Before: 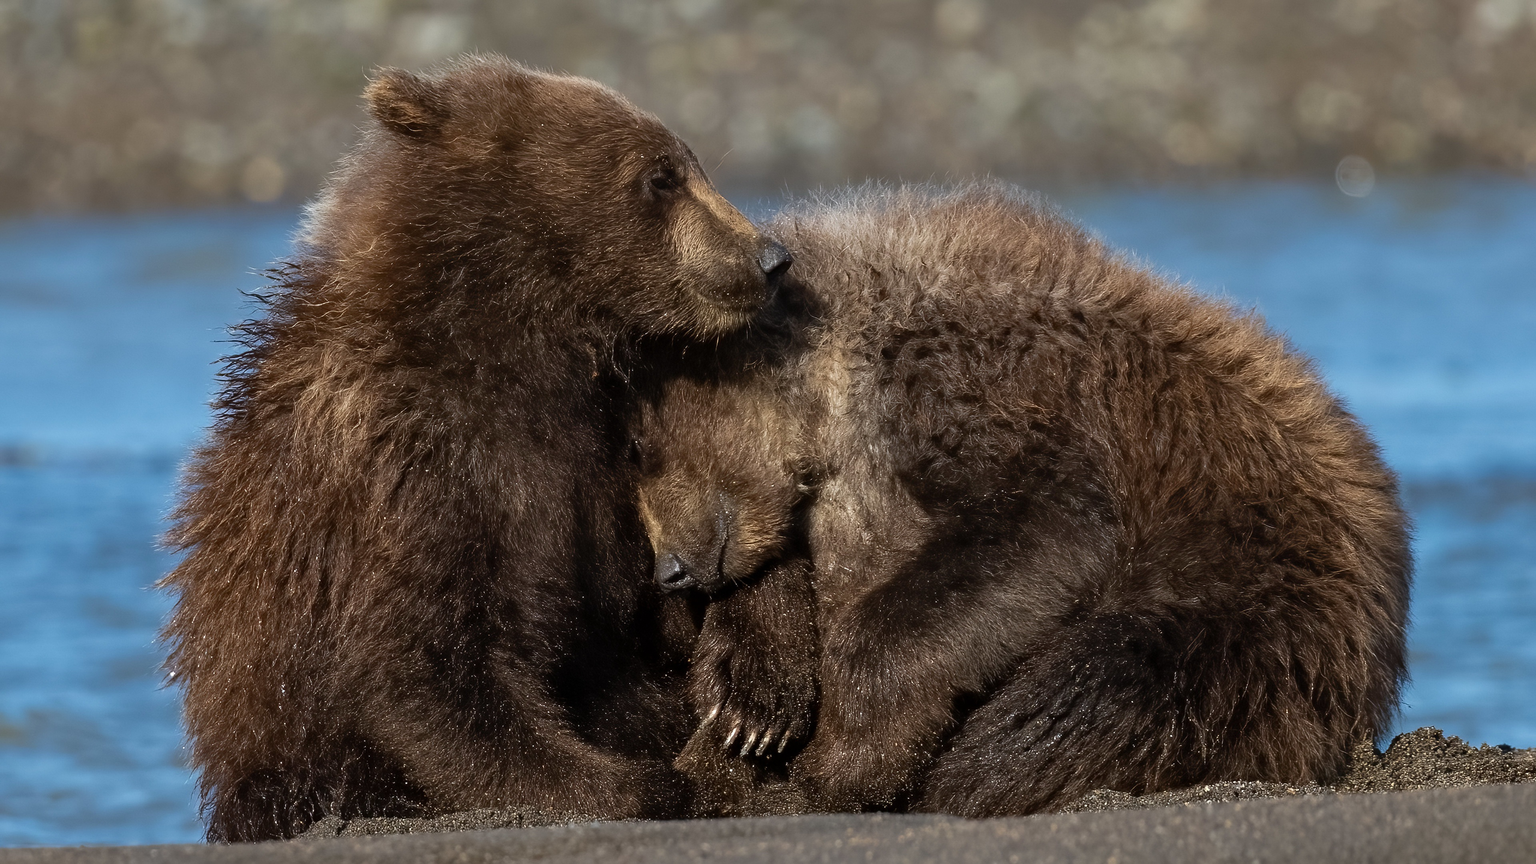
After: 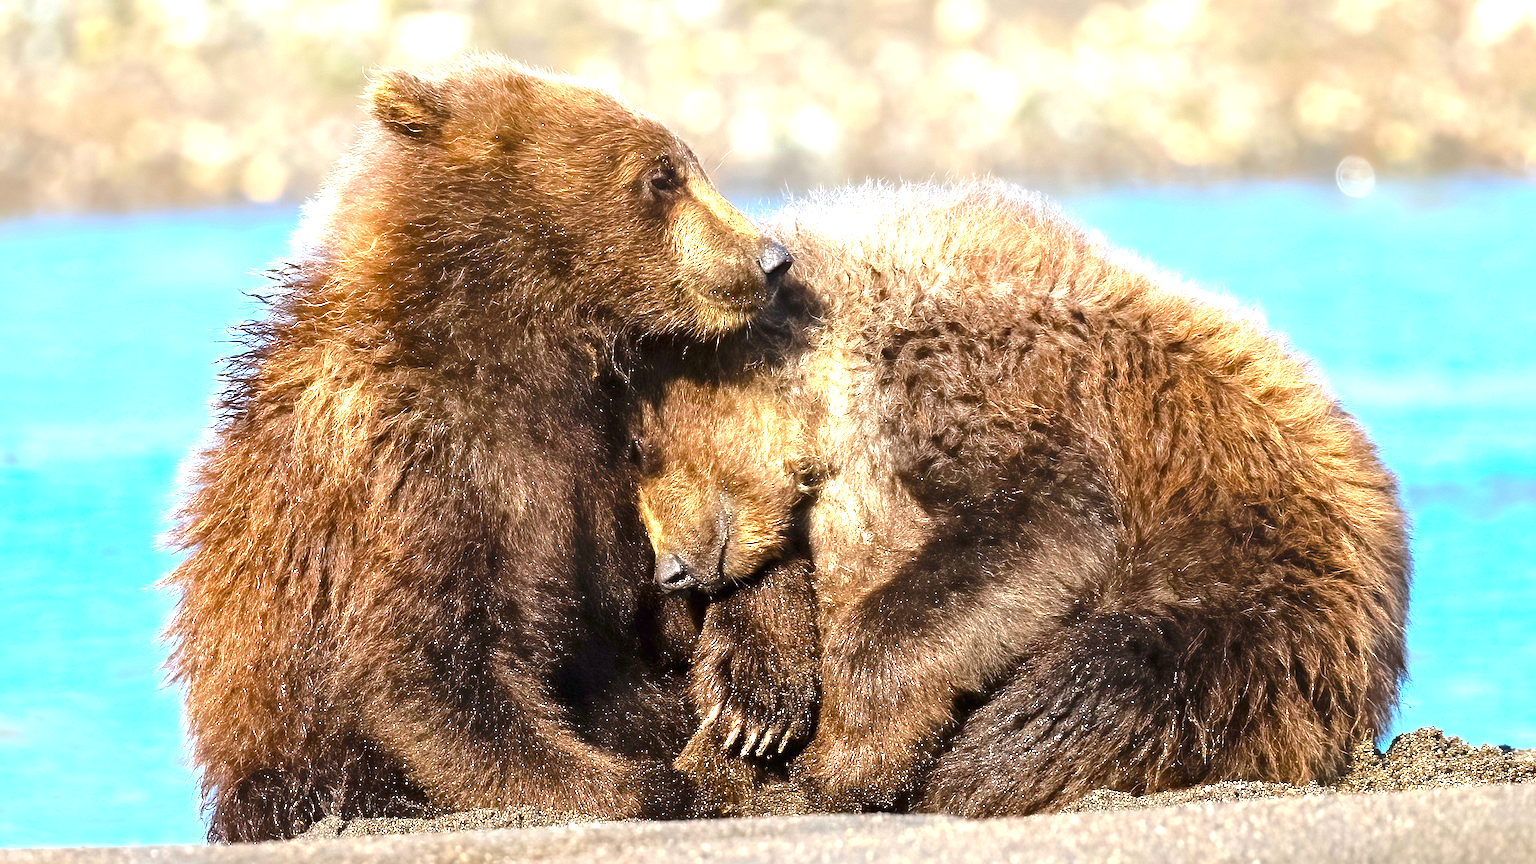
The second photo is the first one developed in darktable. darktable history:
exposure: black level correction 0, exposure 1.975 EV, compensate exposure bias true, compensate highlight preservation false
tone equalizer: -8 EV -0.417 EV, -7 EV -0.389 EV, -6 EV -0.333 EV, -5 EV -0.222 EV, -3 EV 0.222 EV, -2 EV 0.333 EV, -1 EV 0.389 EV, +0 EV 0.417 EV, edges refinement/feathering 500, mask exposure compensation -1.57 EV, preserve details no
color balance rgb: perceptual saturation grading › global saturation 25%, perceptual brilliance grading › mid-tones 10%, perceptual brilliance grading › shadows 15%, global vibrance 20%
